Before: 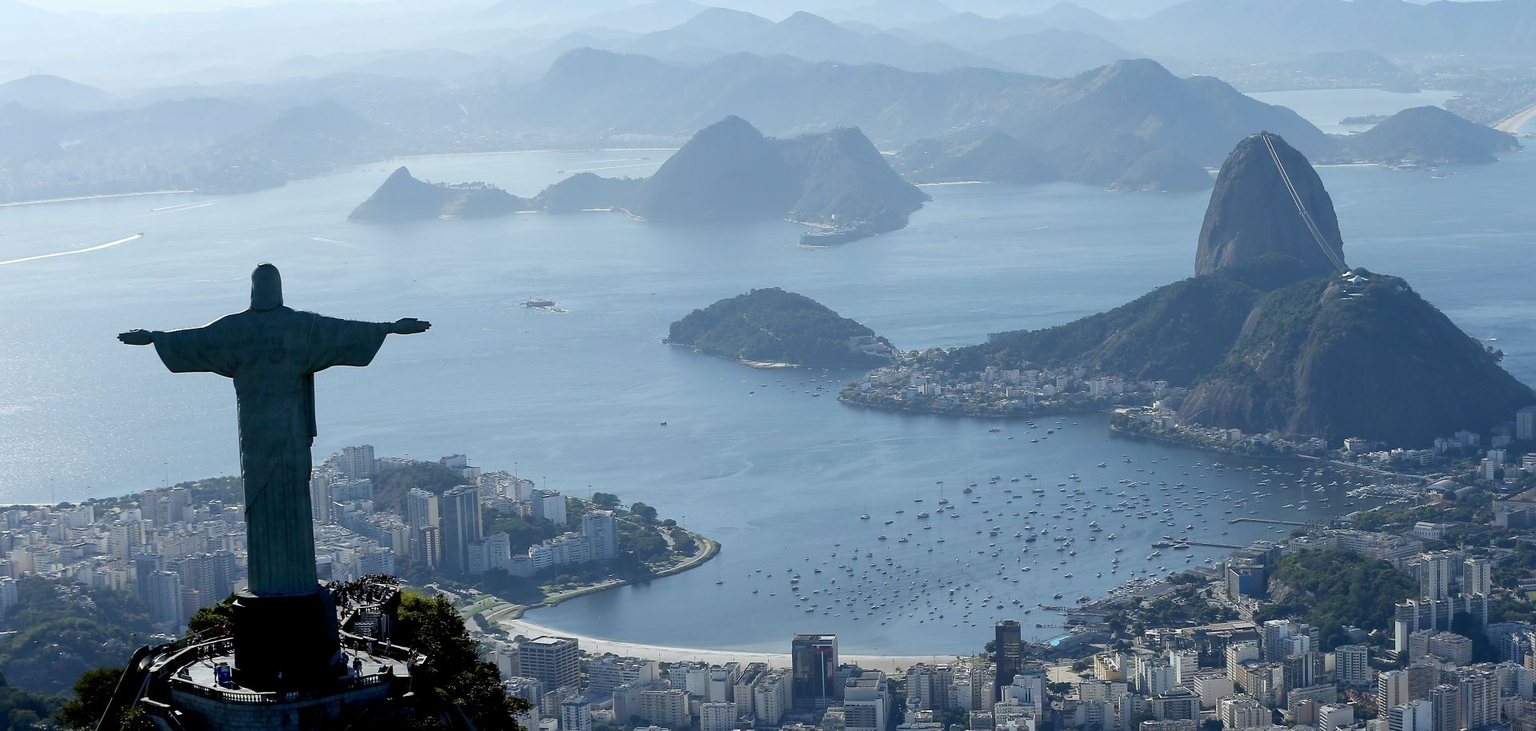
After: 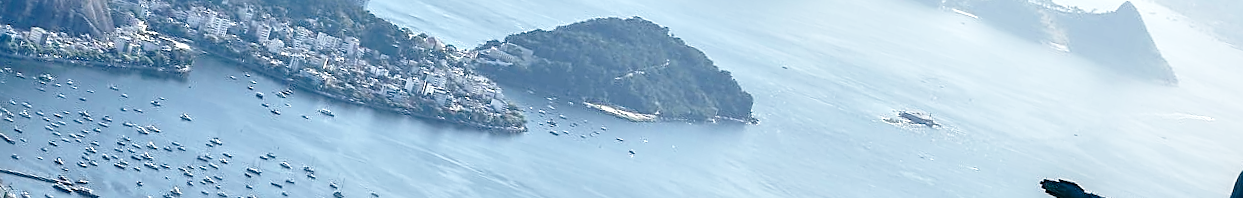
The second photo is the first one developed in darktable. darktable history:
crop and rotate: angle 16.12°, top 30.835%, bottom 35.653%
sharpen: on, module defaults
local contrast: highlights 65%, shadows 54%, detail 169%, midtone range 0.514
base curve: curves: ch0 [(0, 0) (0.028, 0.03) (0.121, 0.232) (0.46, 0.748) (0.859, 0.968) (1, 1)], preserve colors none
